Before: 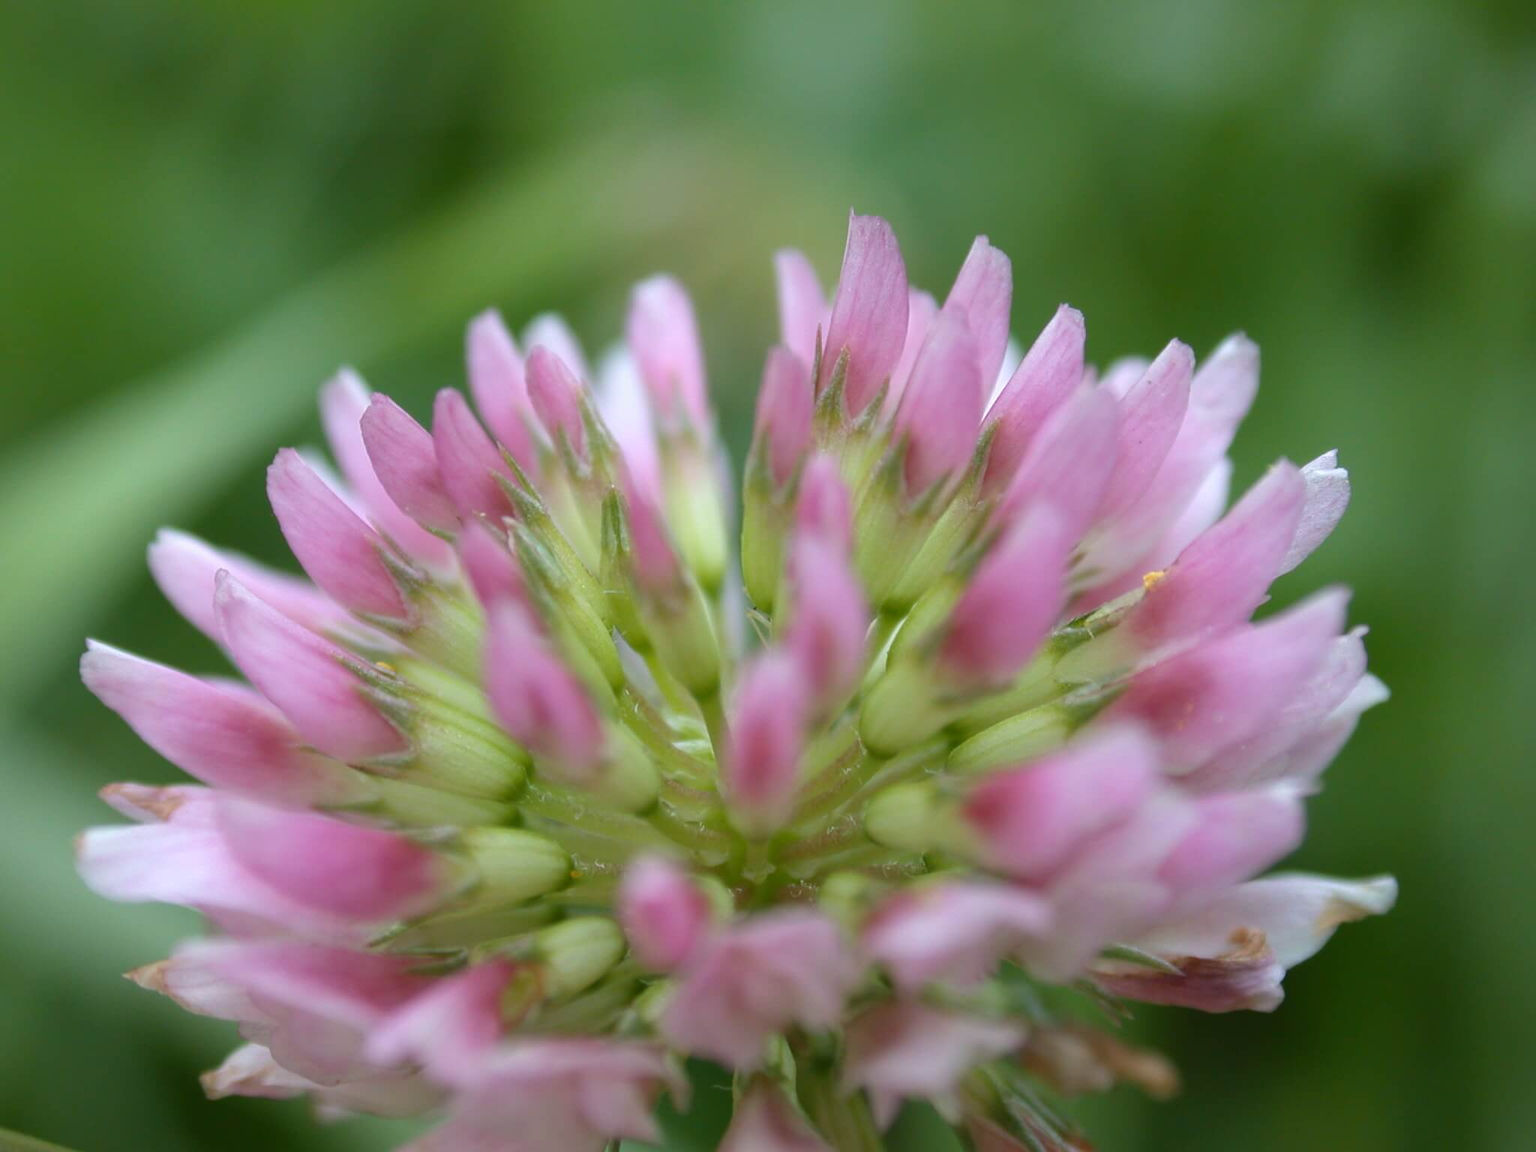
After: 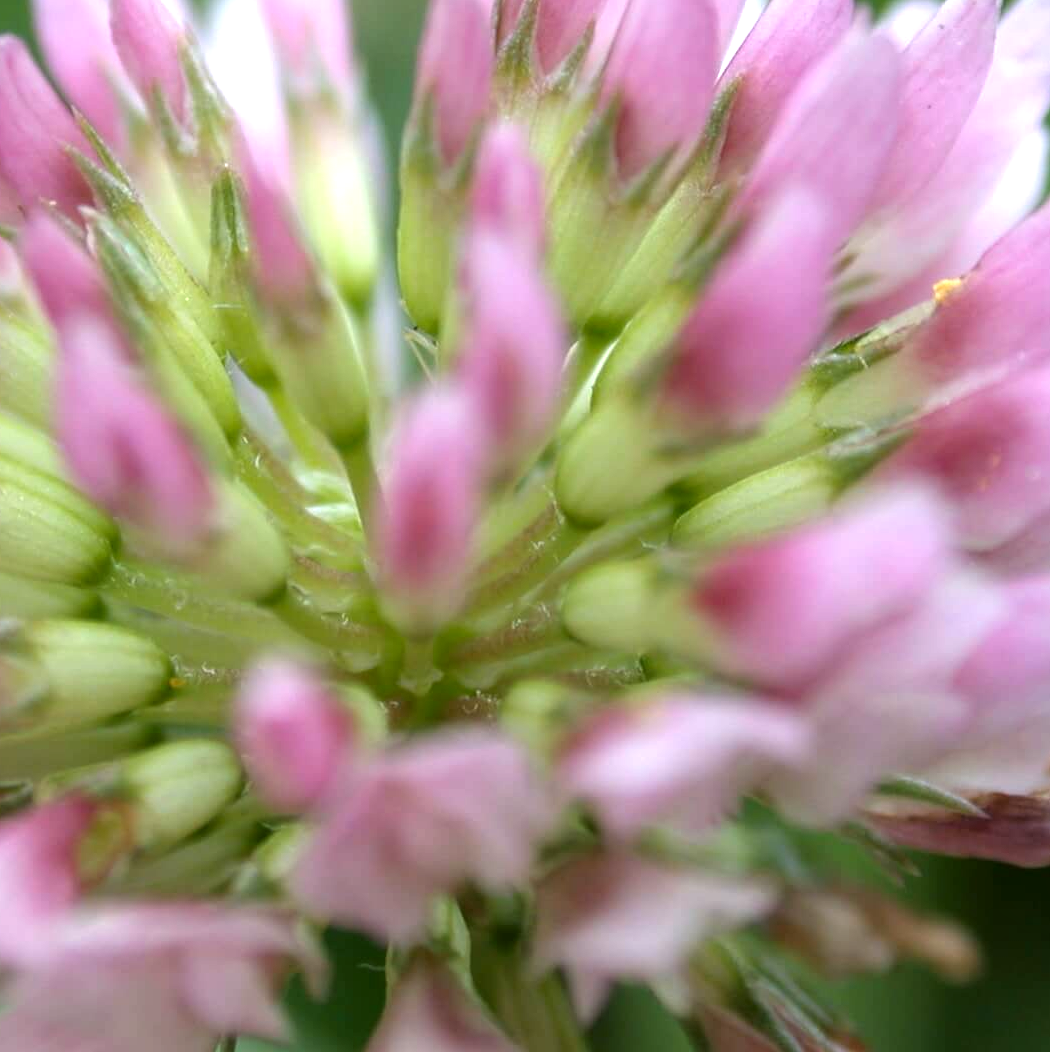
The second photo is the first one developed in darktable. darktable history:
crop and rotate: left 28.886%, top 31.45%, right 19.823%
exposure: exposure -0.181 EV, compensate highlight preservation false
tone equalizer: -8 EV -0.71 EV, -7 EV -0.687 EV, -6 EV -0.622 EV, -5 EV -0.366 EV, -3 EV 0.384 EV, -2 EV 0.6 EV, -1 EV 0.677 EV, +0 EV 0.745 EV
local contrast: on, module defaults
